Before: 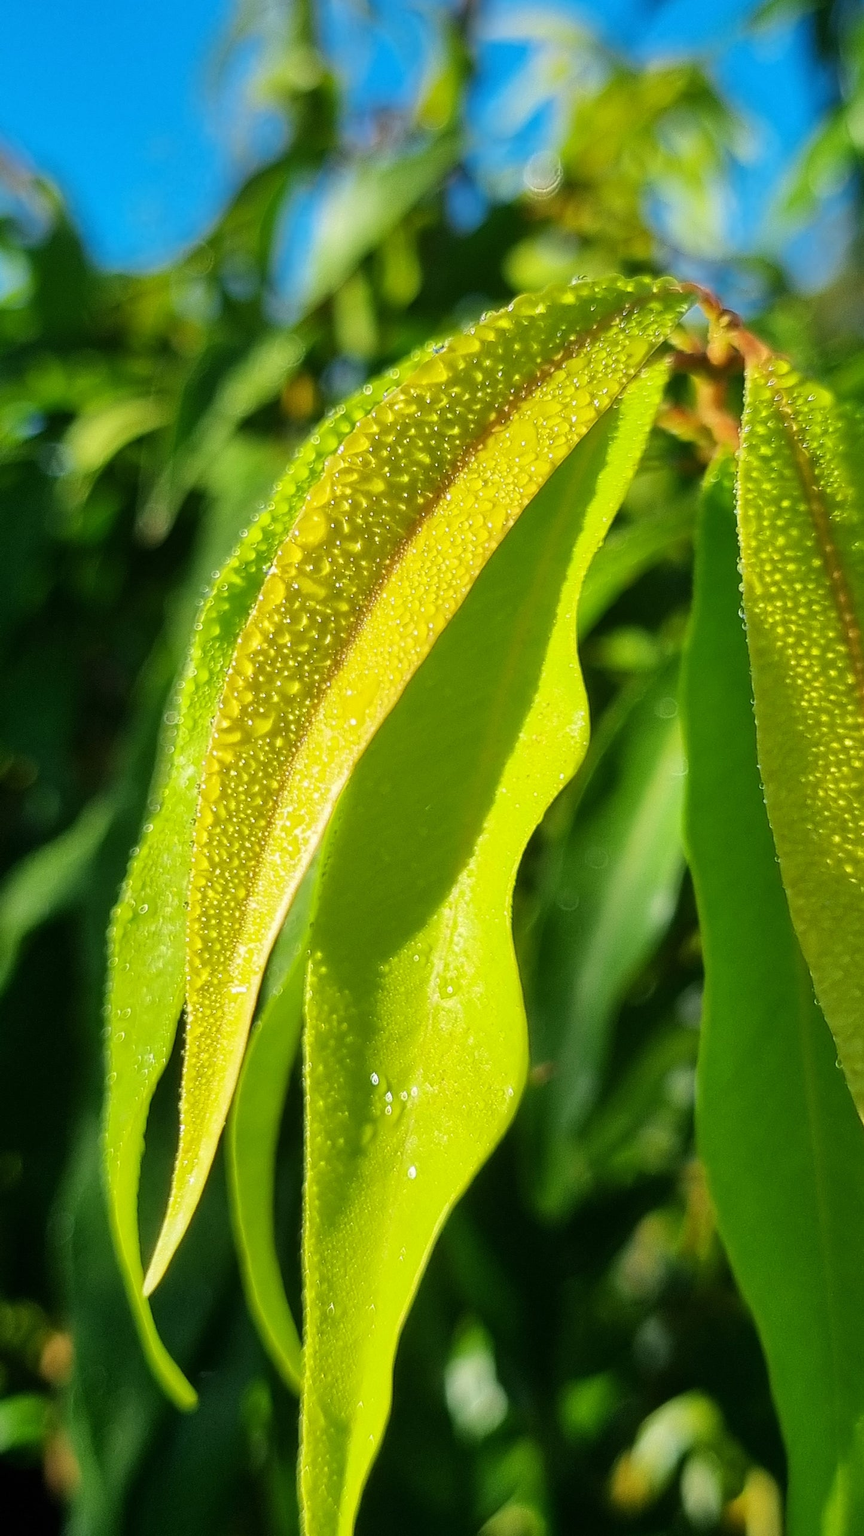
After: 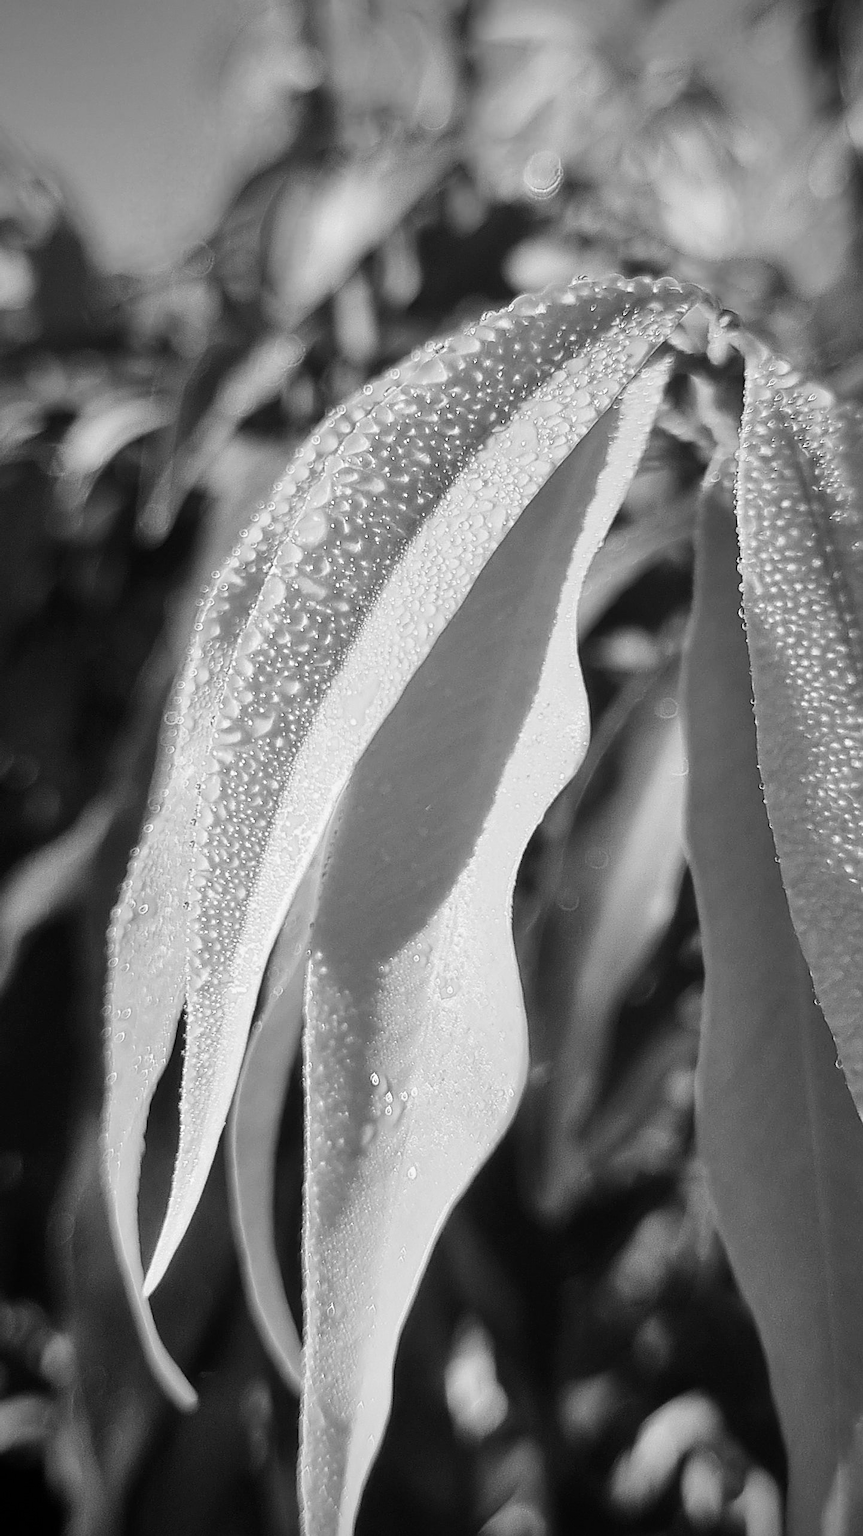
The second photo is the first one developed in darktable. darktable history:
contrast equalizer: y [[0.5 ×6], [0.5 ×6], [0.5, 0.5, 0.501, 0.545, 0.707, 0.863], [0 ×6], [0 ×6]]
contrast brightness saturation: contrast 0.14
monochrome: on, module defaults
vignetting: on, module defaults
sharpen: on, module defaults
